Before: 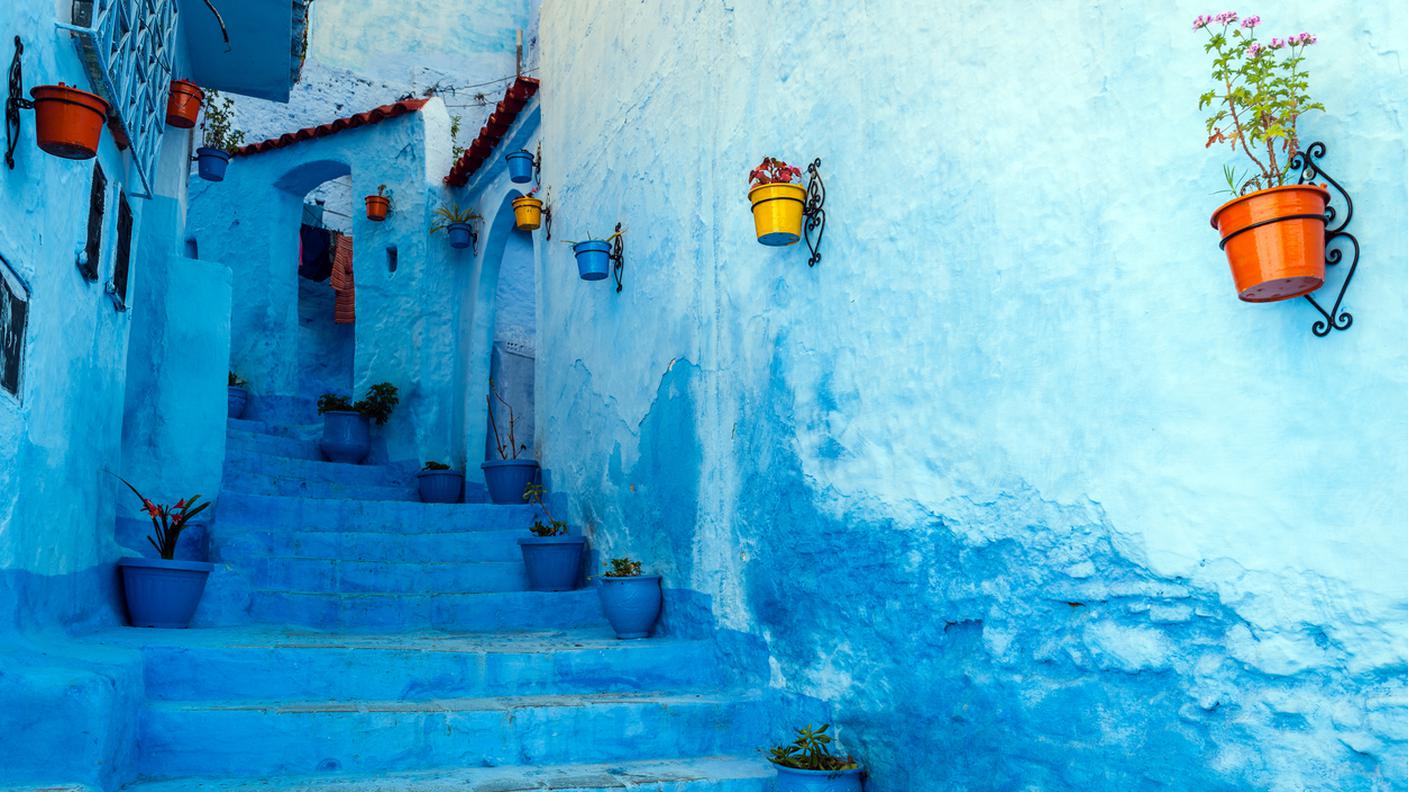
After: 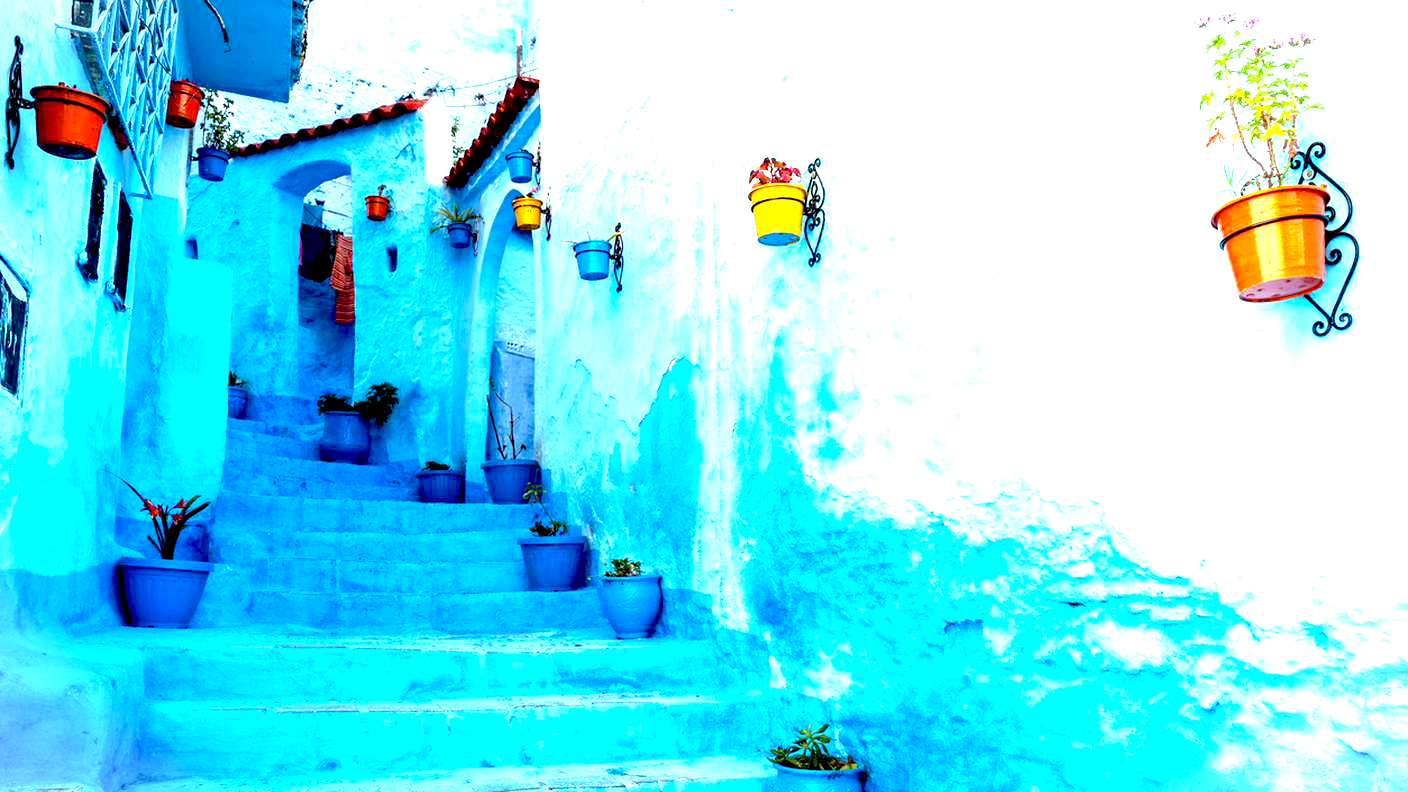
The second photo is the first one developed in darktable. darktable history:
exposure: black level correction 0.014, exposure 1.79 EV, compensate highlight preservation false
vignetting: fall-off start 99.78%, width/height ratio 1.305
